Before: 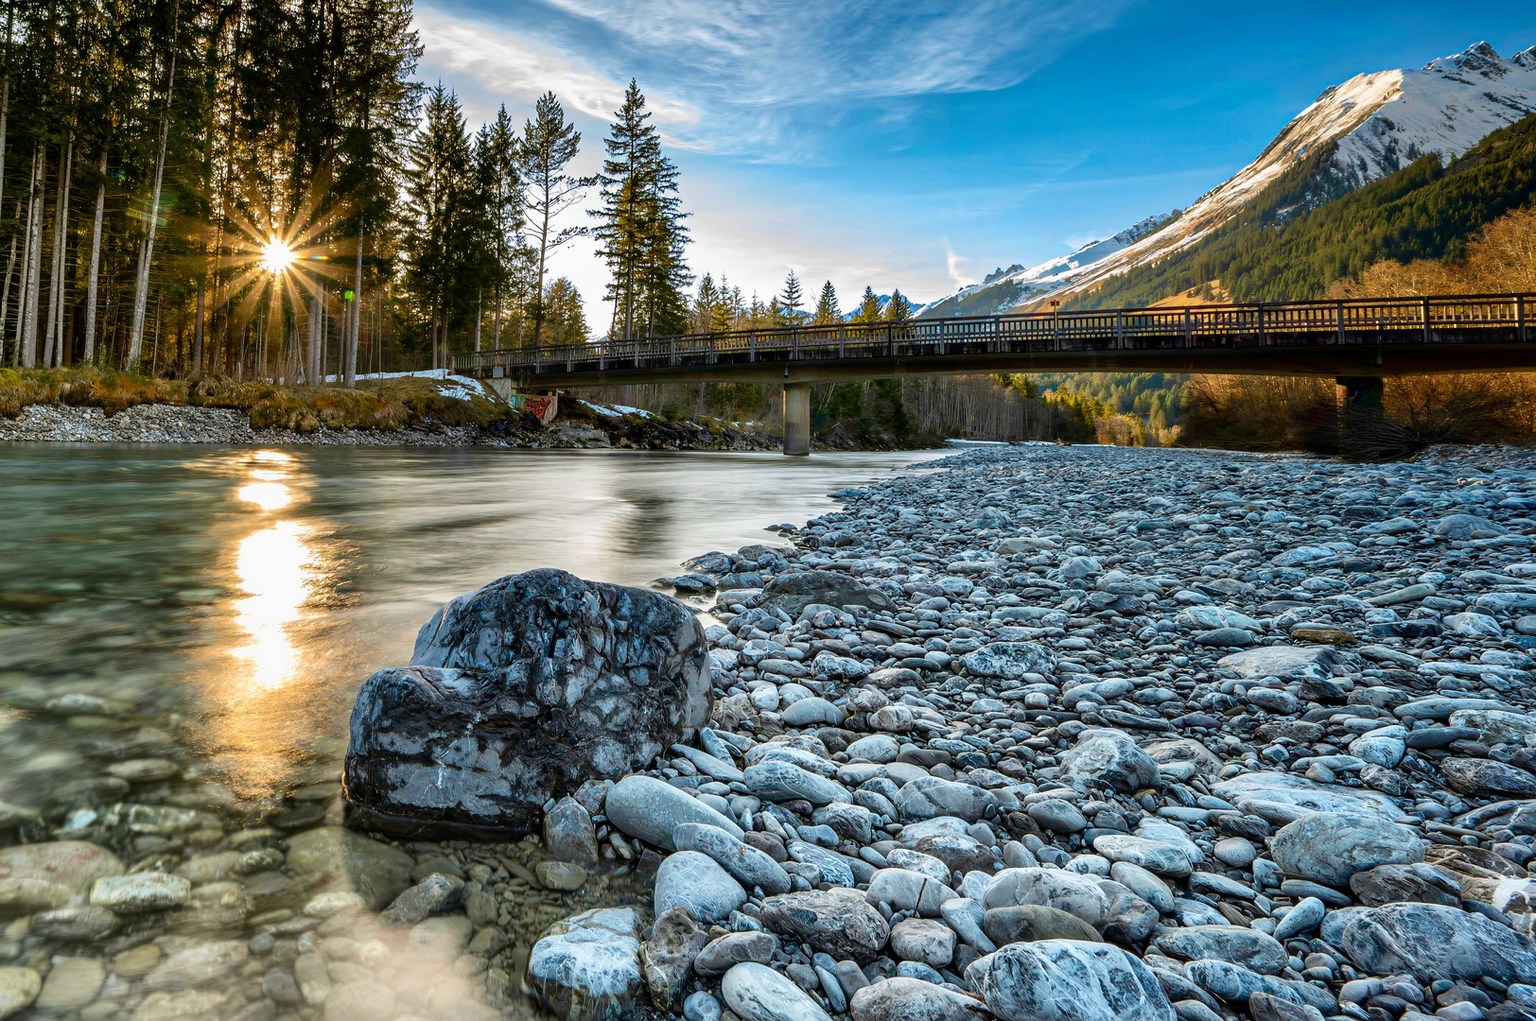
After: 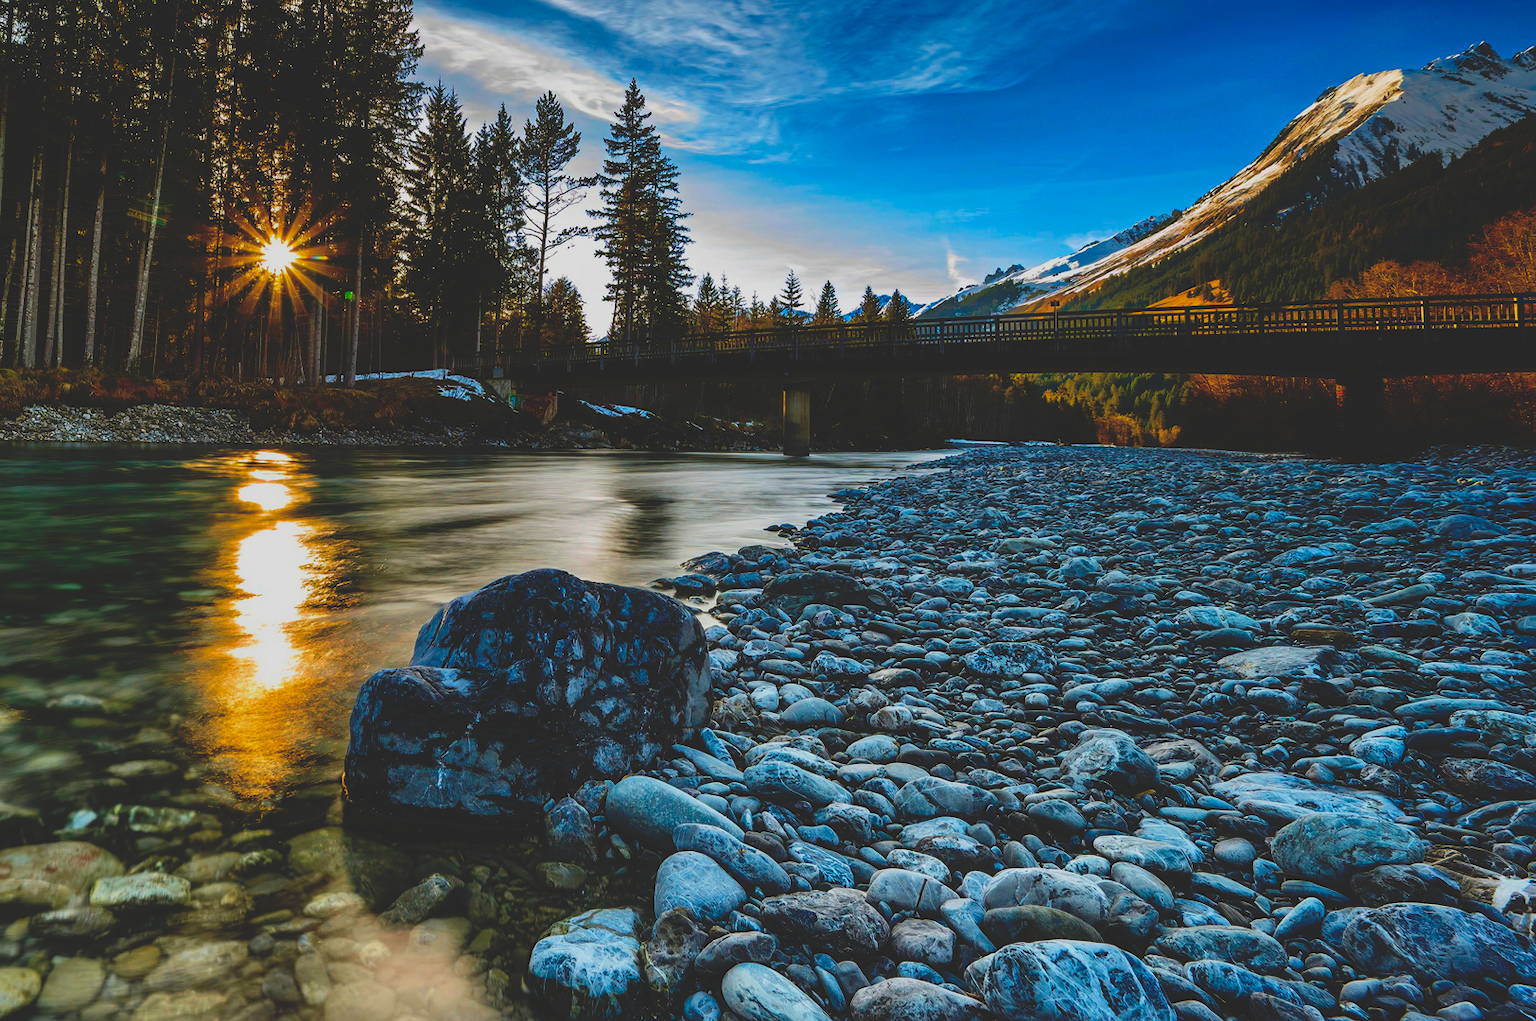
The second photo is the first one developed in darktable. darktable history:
exposure: exposure -0.36 EV, compensate highlight preservation false
base curve: curves: ch0 [(0, 0.02) (0.083, 0.036) (1, 1)], preserve colors none
color balance rgb: perceptual saturation grading › global saturation 40%, global vibrance 15%
